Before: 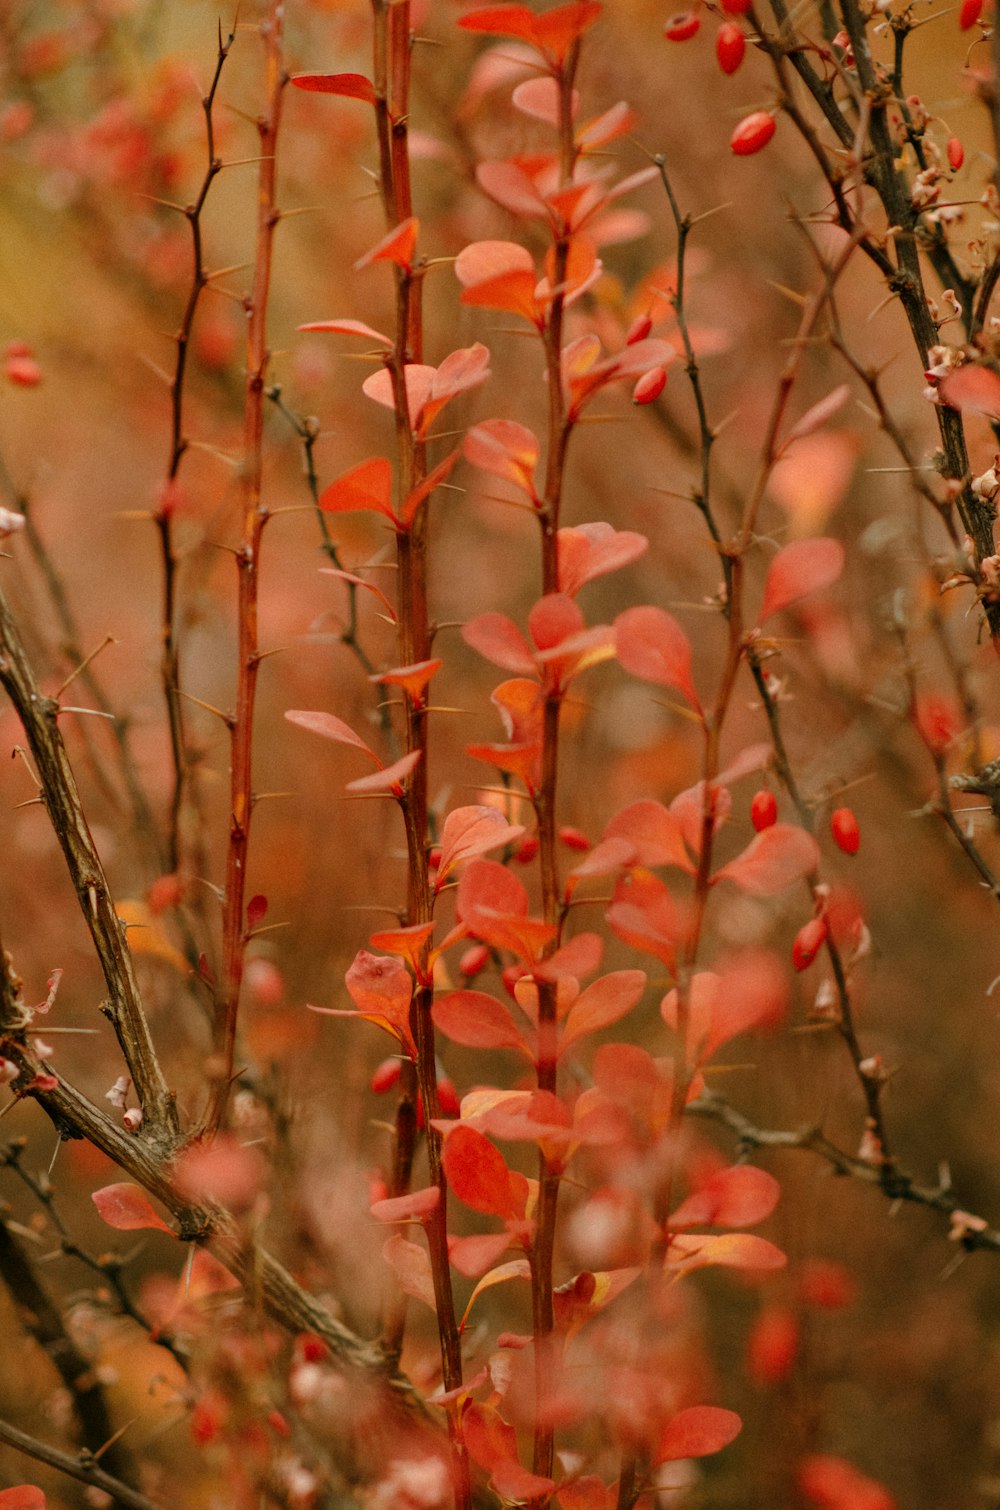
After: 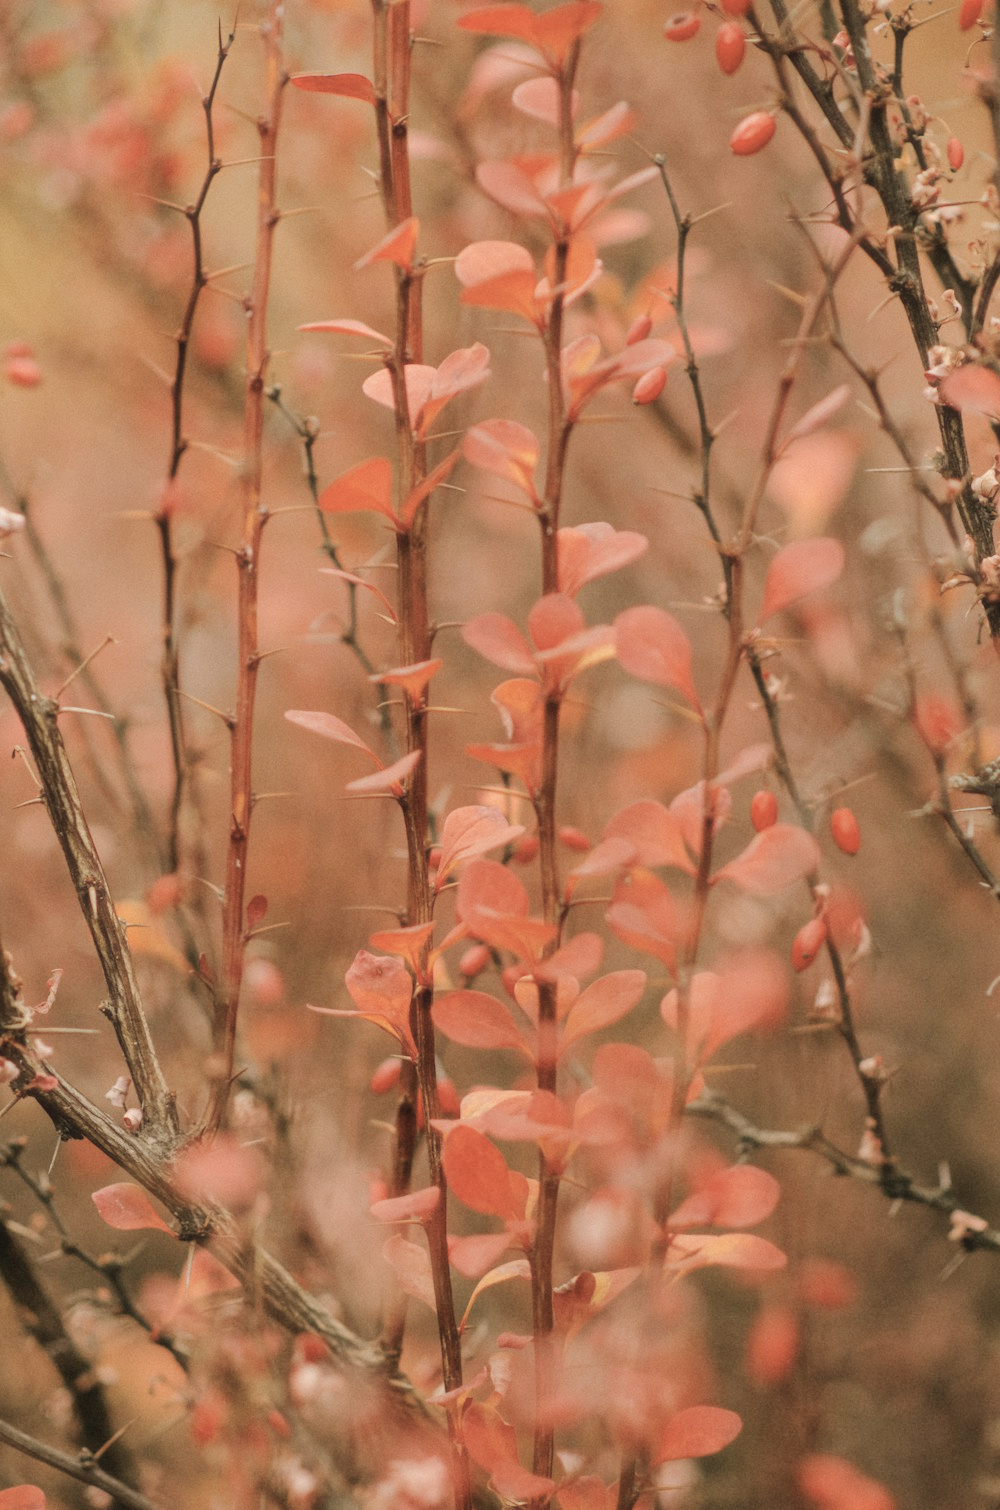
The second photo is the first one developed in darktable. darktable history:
tone equalizer: -8 EV 0.97 EV, -7 EV 0.991 EV, -6 EV 1.03 EV, -5 EV 1.02 EV, -4 EV 1.01 EV, -3 EV 0.732 EV, -2 EV 0.489 EV, -1 EV 0.27 EV, edges refinement/feathering 500, mask exposure compensation -1.57 EV, preserve details no
haze removal: strength -0.102, compatibility mode true, adaptive false
contrast brightness saturation: contrast -0.059, saturation -0.406
